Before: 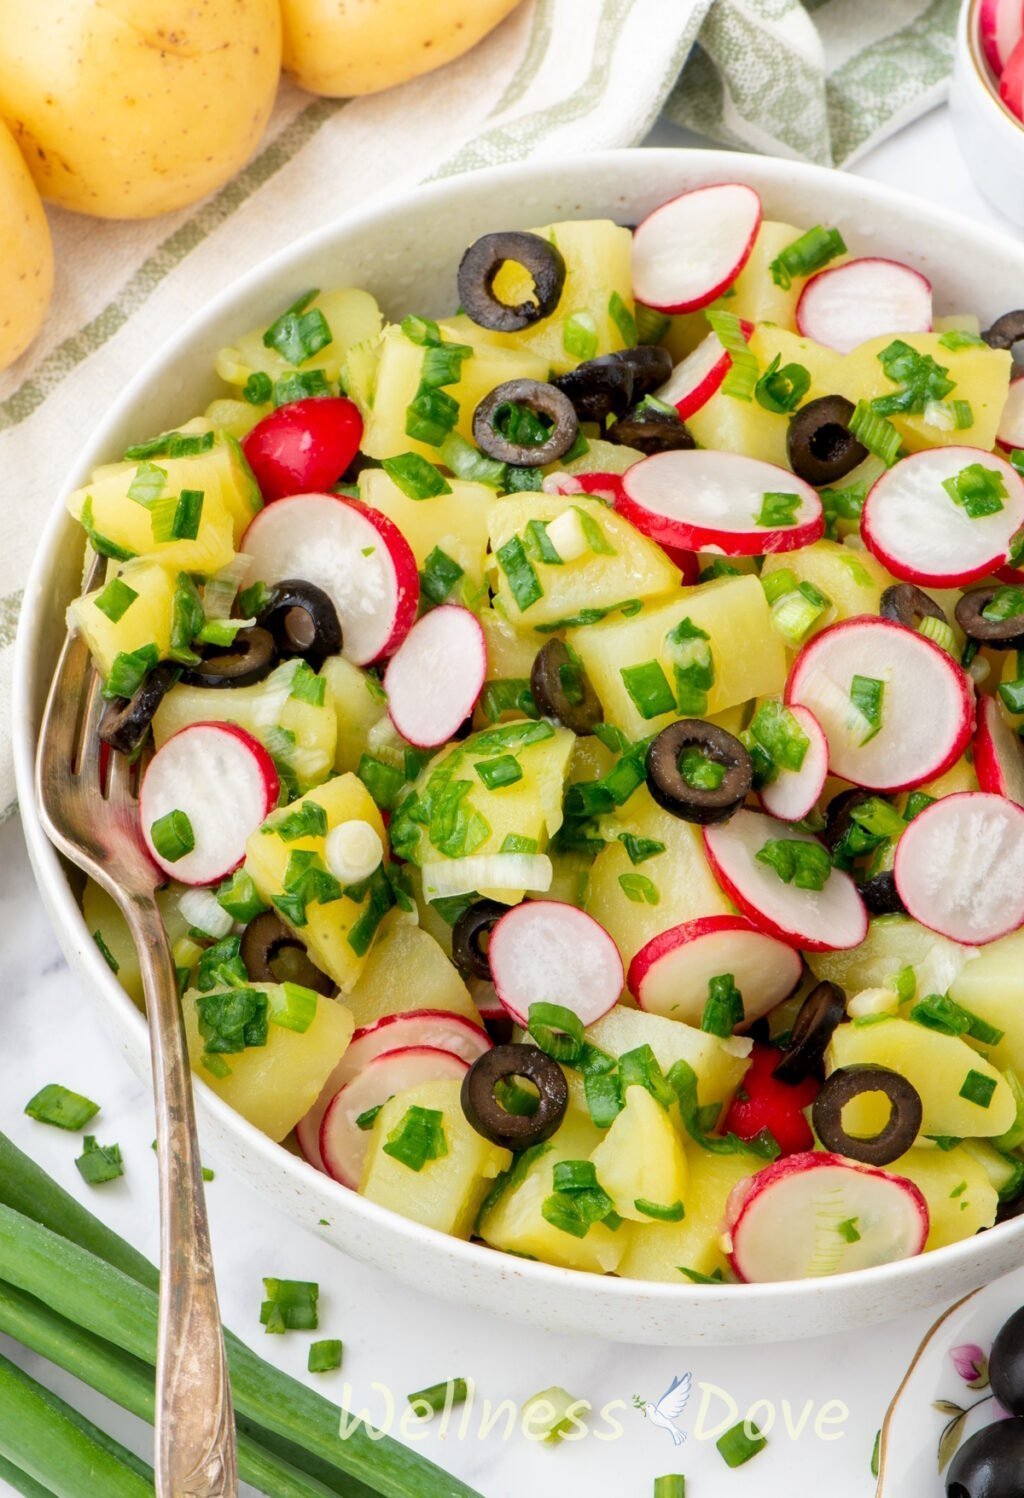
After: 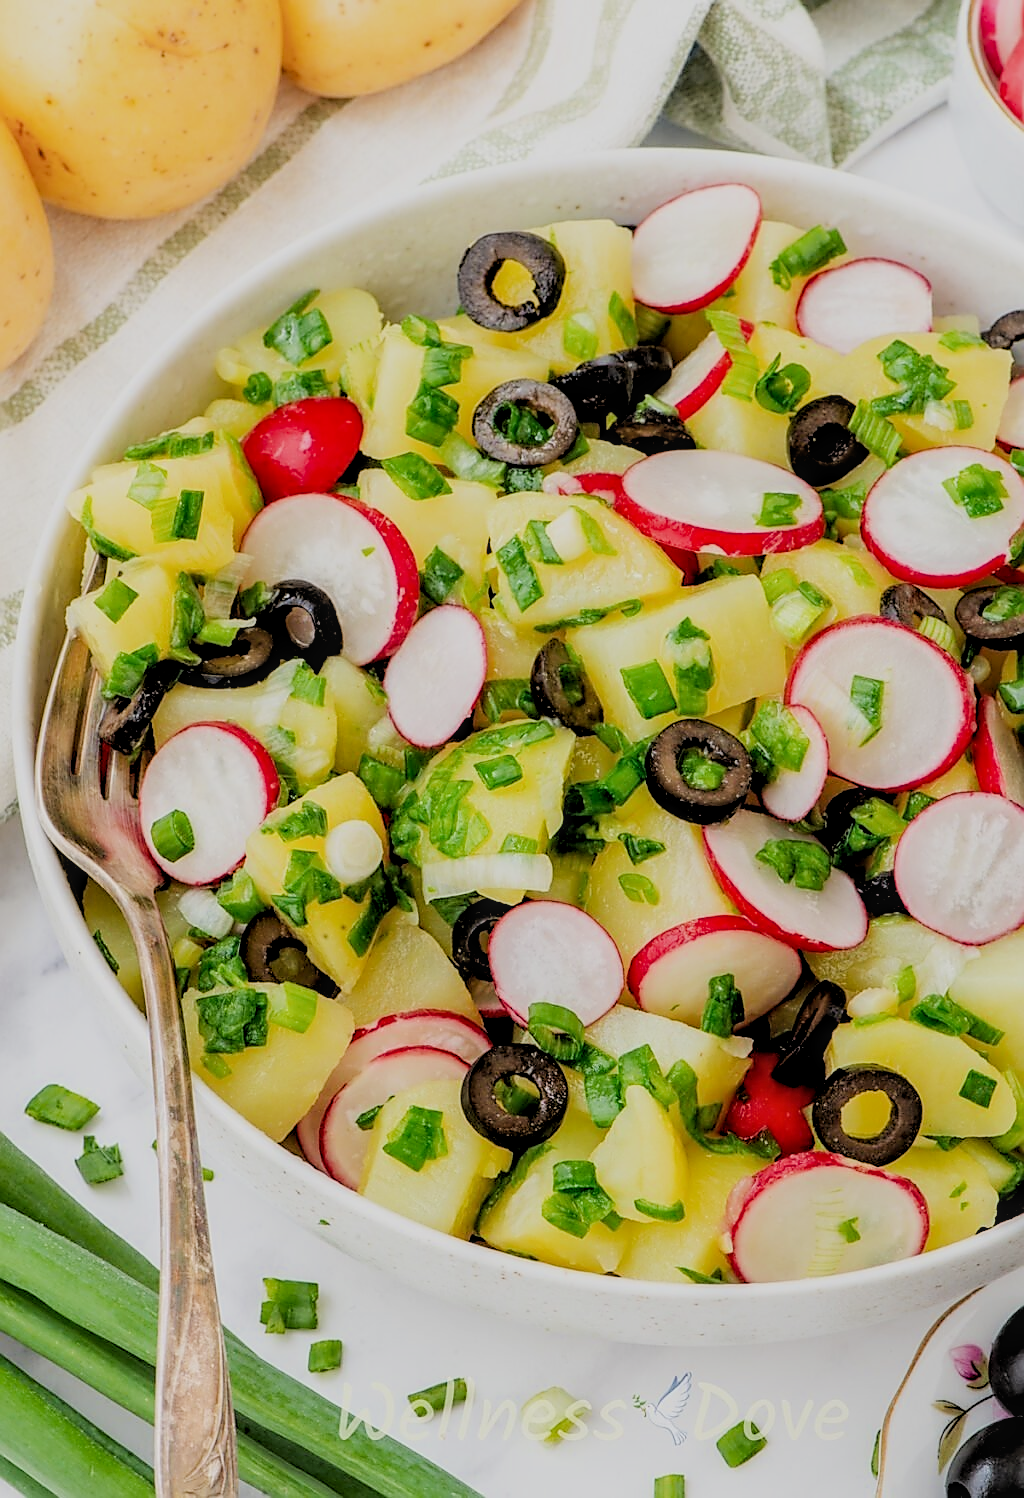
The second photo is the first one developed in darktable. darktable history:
sharpen: radius 1.4, amount 1.25, threshold 0.7
local contrast: on, module defaults
rgb levels: levels [[0.013, 0.434, 0.89], [0, 0.5, 1], [0, 0.5, 1]]
filmic rgb: black relative exposure -7.15 EV, white relative exposure 5.36 EV, hardness 3.02
